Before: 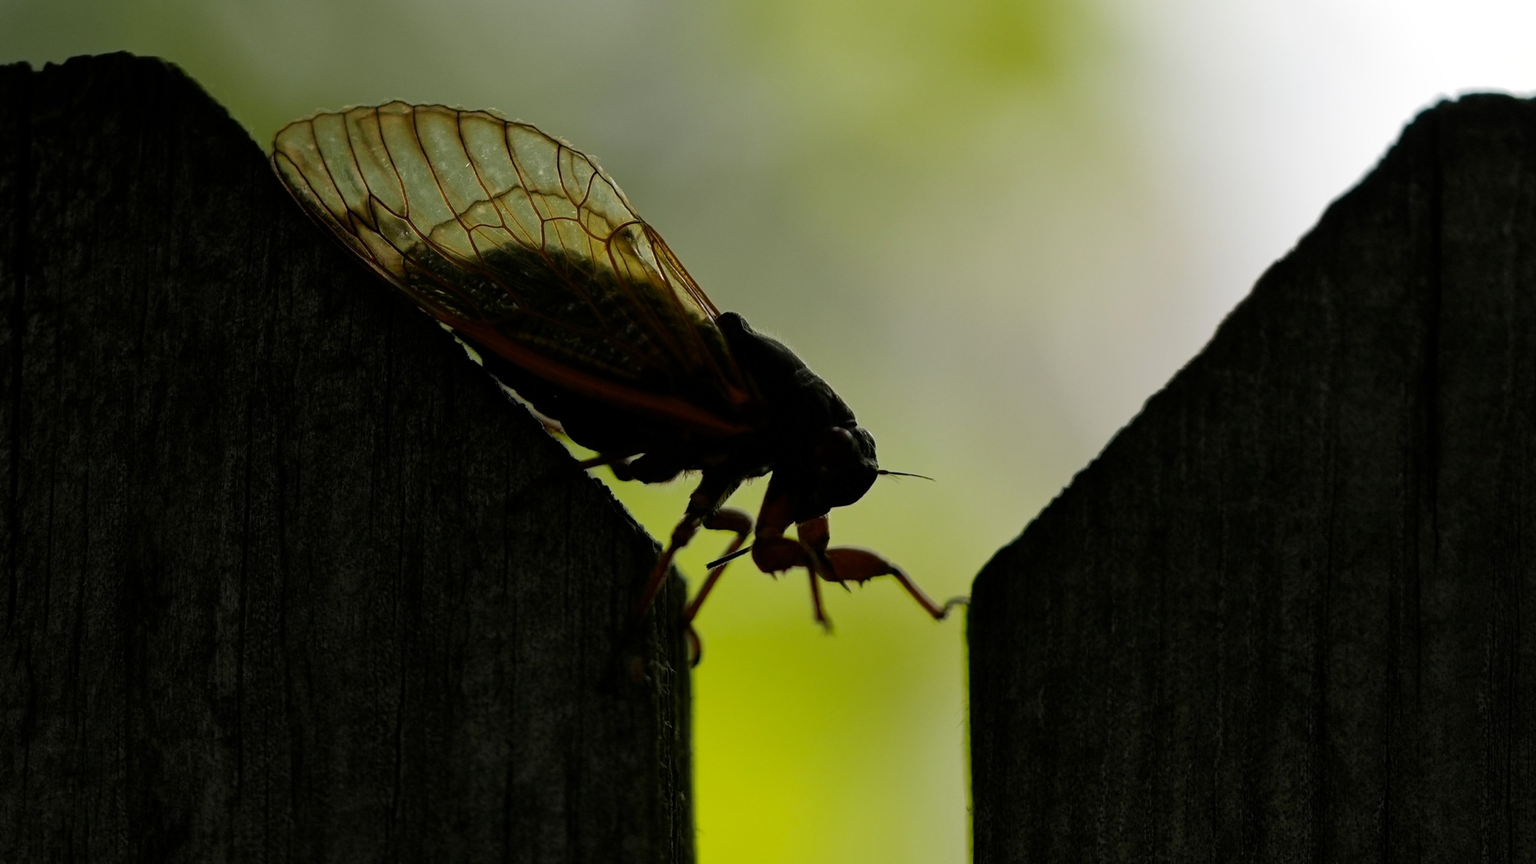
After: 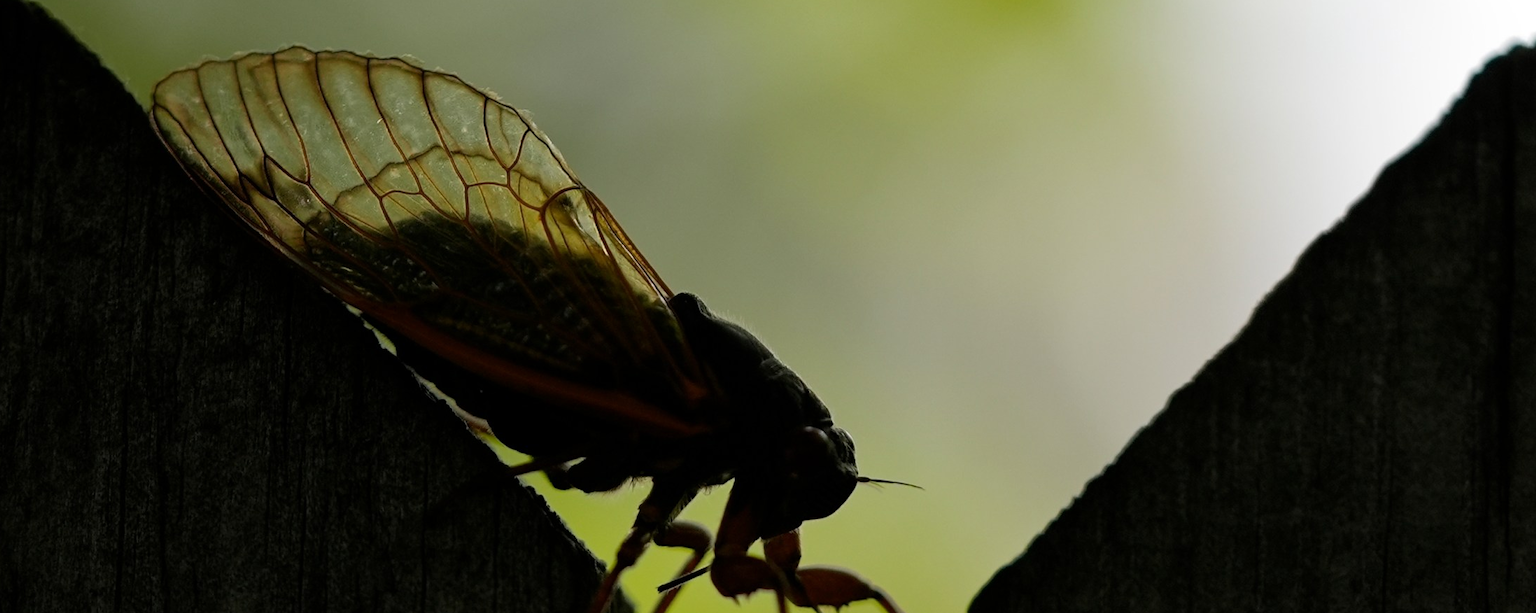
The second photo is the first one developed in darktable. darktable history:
crop and rotate: left 9.327%, top 7.126%, right 4.918%, bottom 31.928%
